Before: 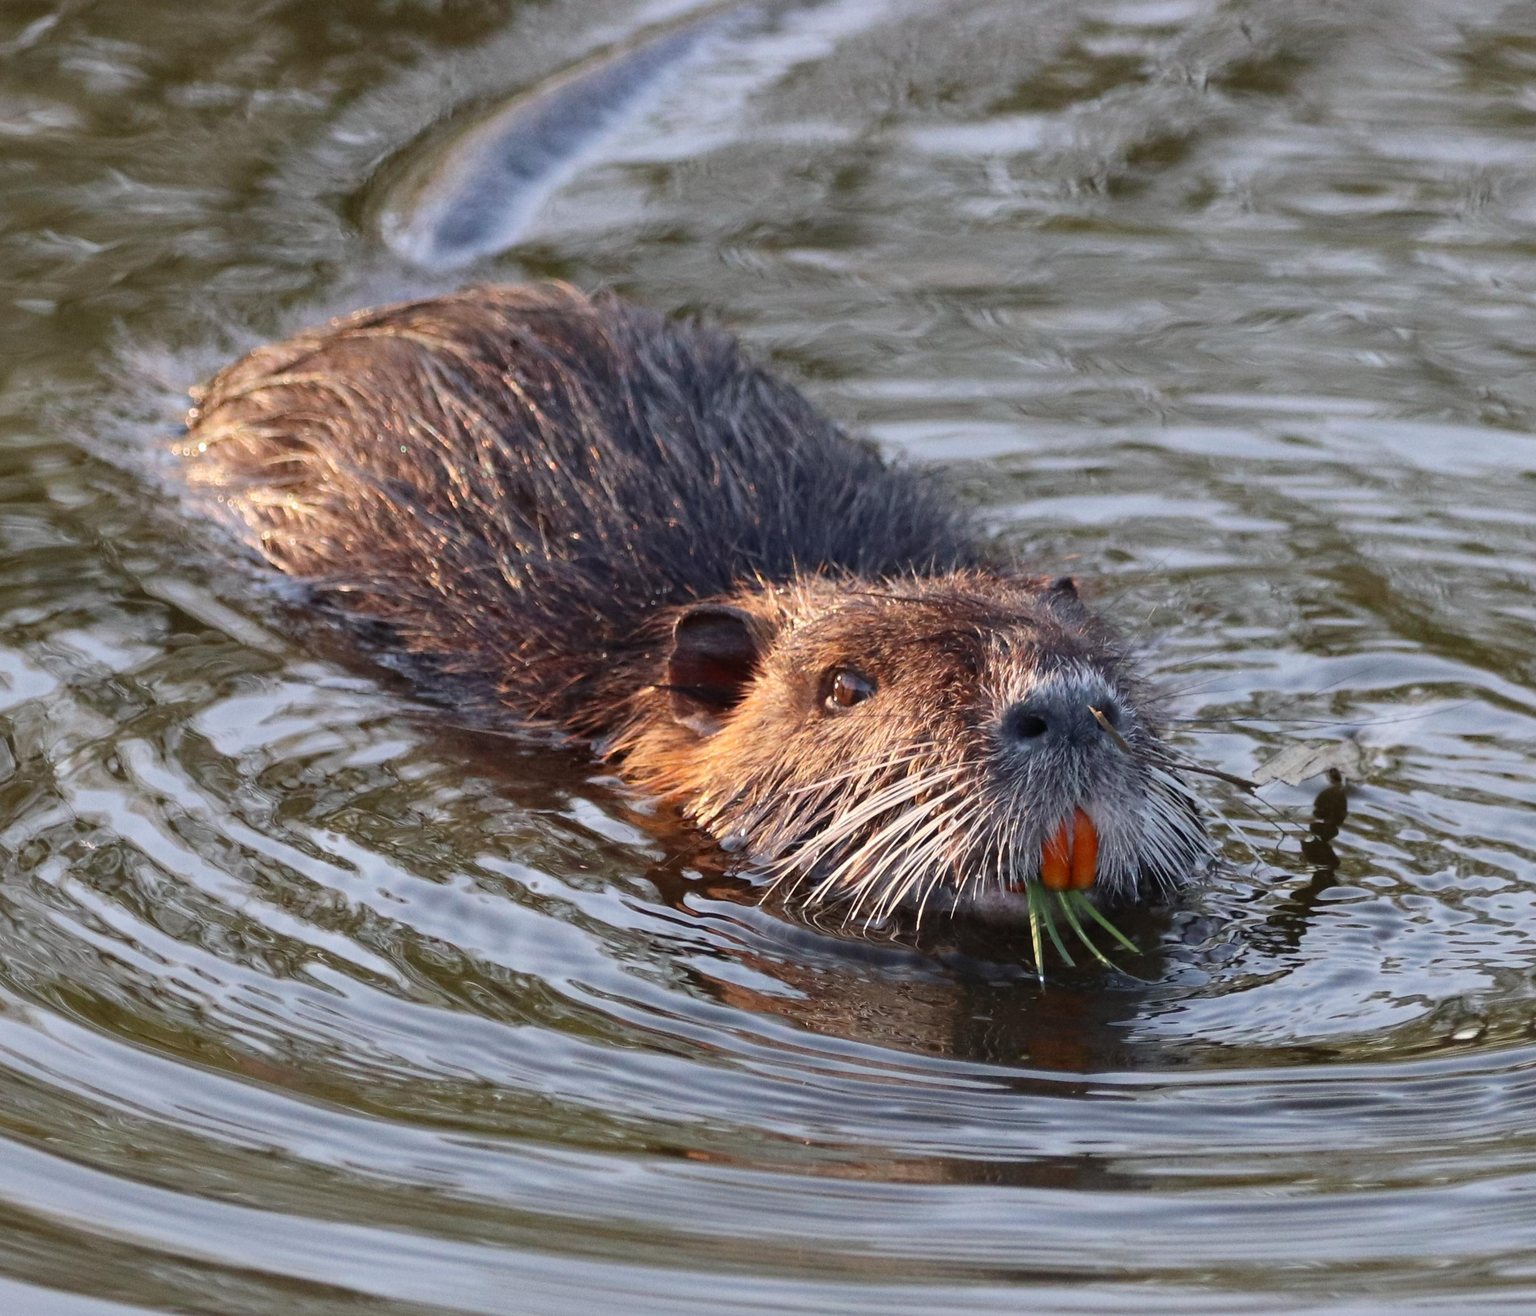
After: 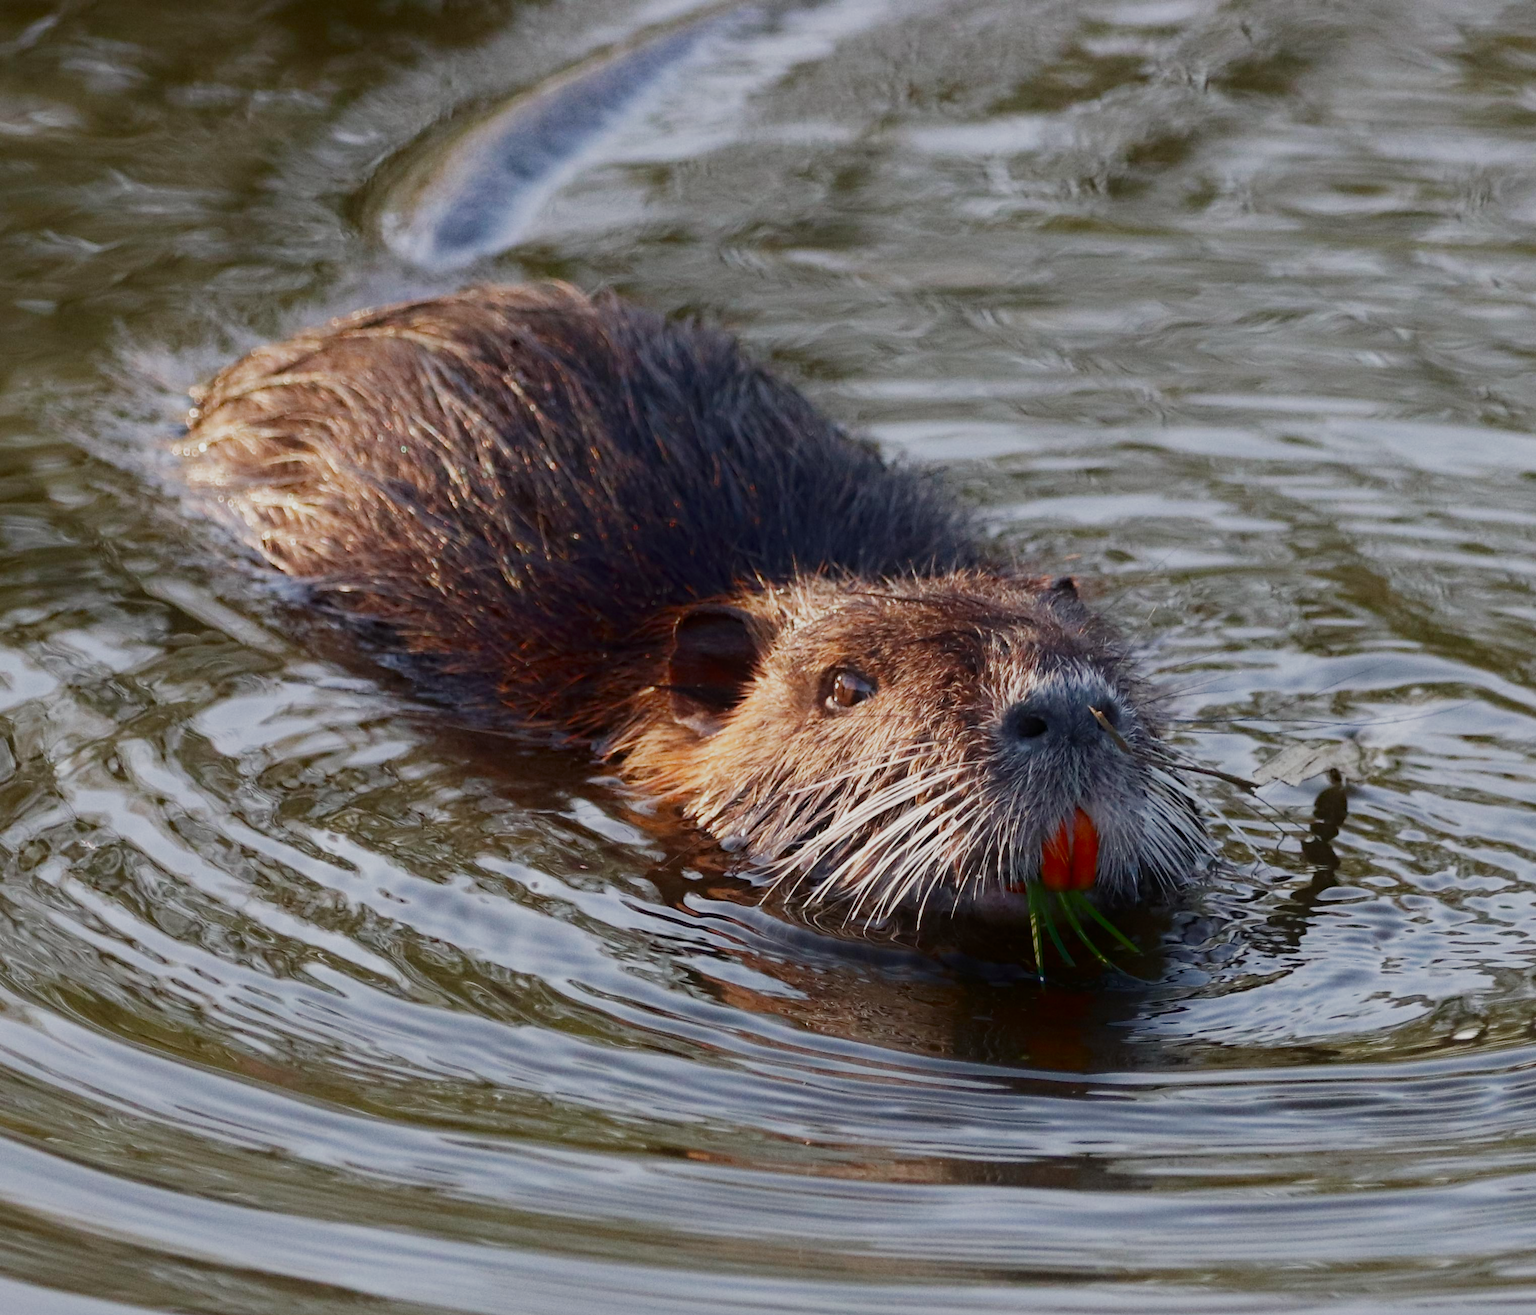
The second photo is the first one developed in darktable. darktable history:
haze removal: compatibility mode true, adaptive false
shadows and highlights: shadows -87.73, highlights -37.19, soften with gaussian
filmic rgb: black relative exposure -14.21 EV, white relative exposure 3.35 EV, hardness 7.85, contrast 0.991, preserve chrominance no, color science v5 (2021), contrast in shadows safe, contrast in highlights safe
